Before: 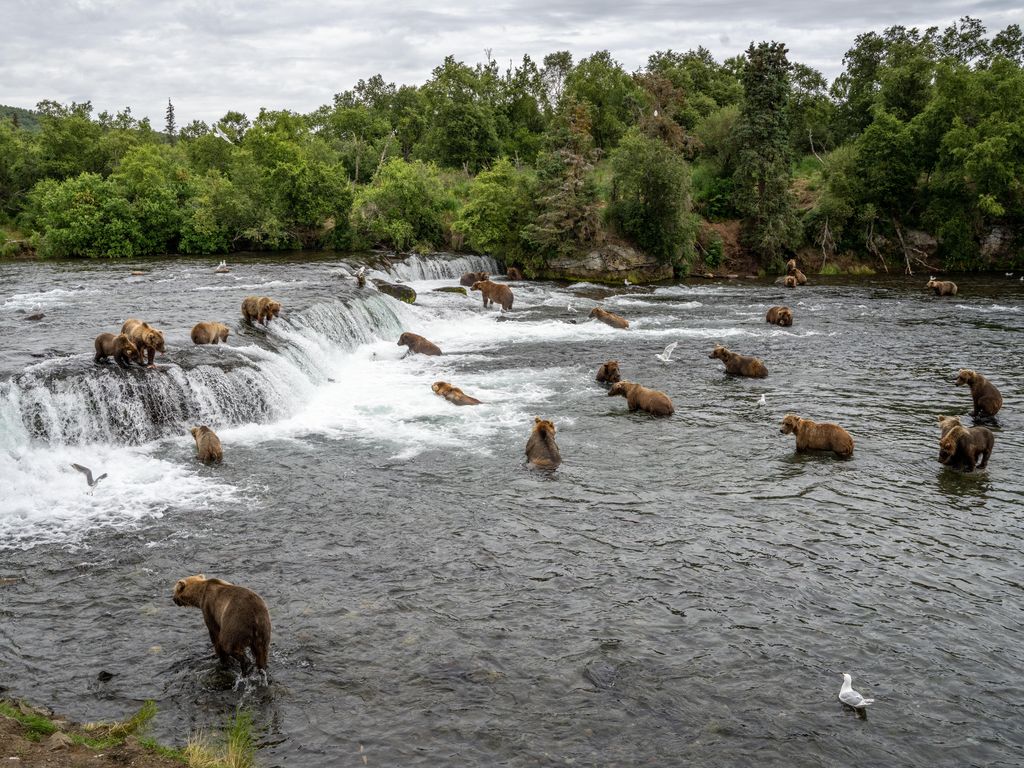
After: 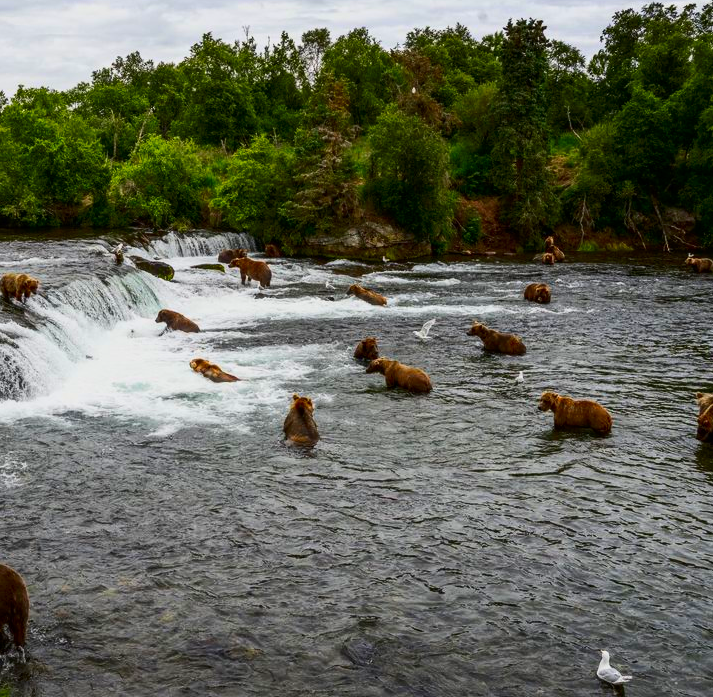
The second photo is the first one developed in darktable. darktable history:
crop and rotate: left 23.686%, top 3.055%, right 6.629%, bottom 6.083%
contrast brightness saturation: contrast 0.256, brightness 0.016, saturation 0.86
exposure: exposure -0.494 EV, compensate exposure bias true, compensate highlight preservation false
